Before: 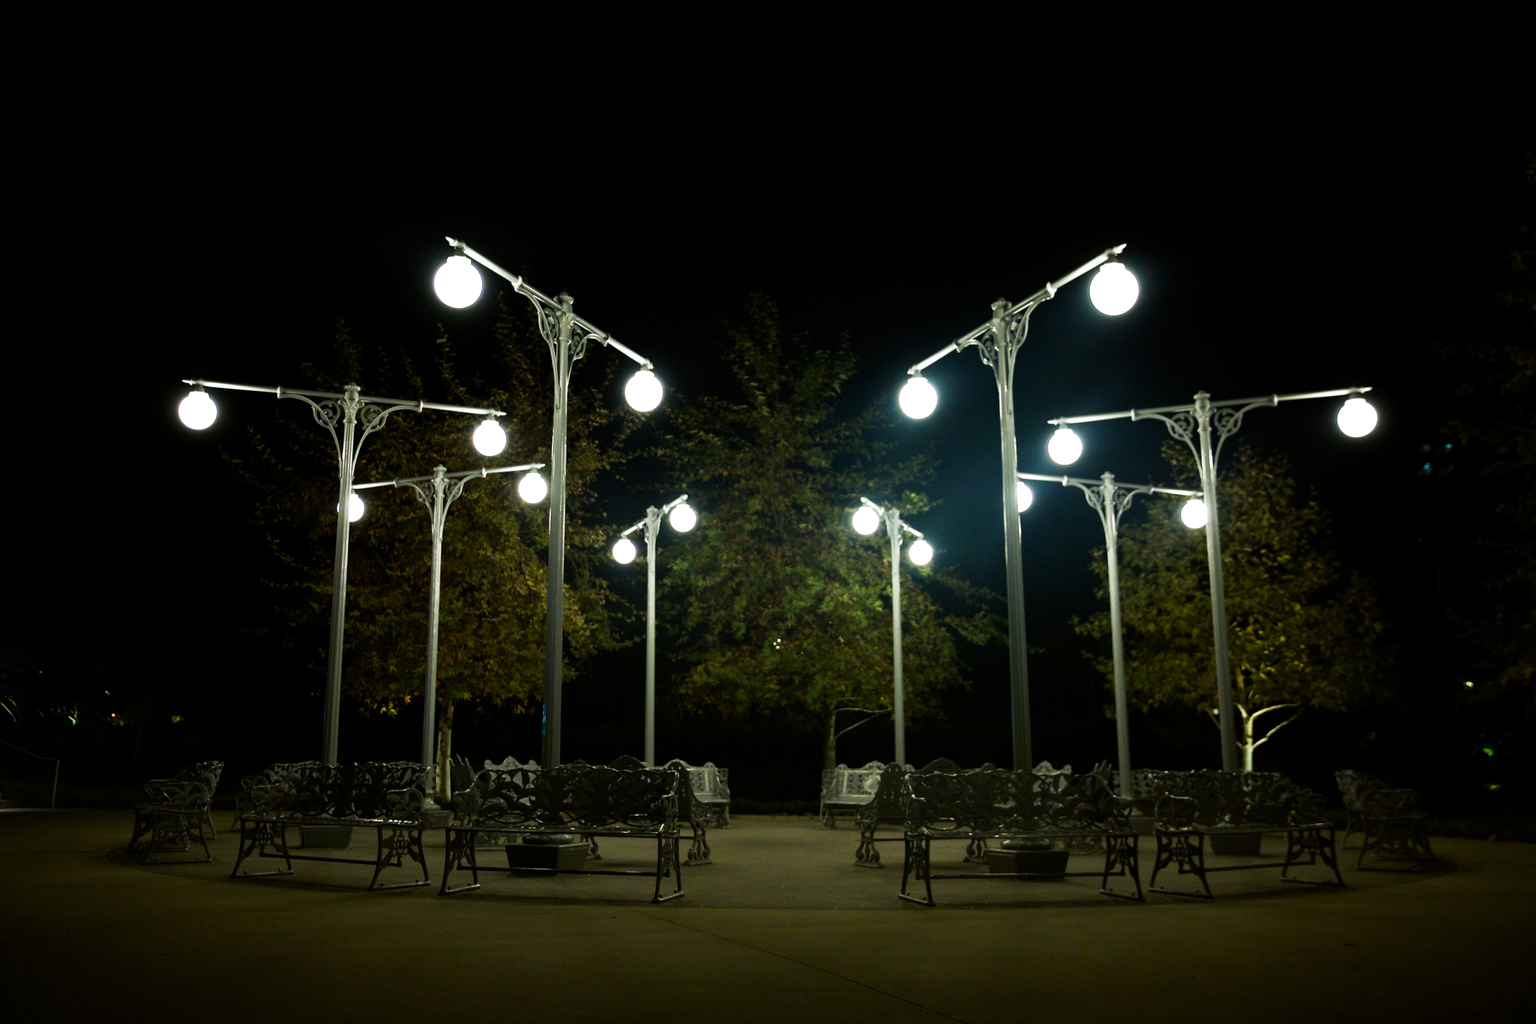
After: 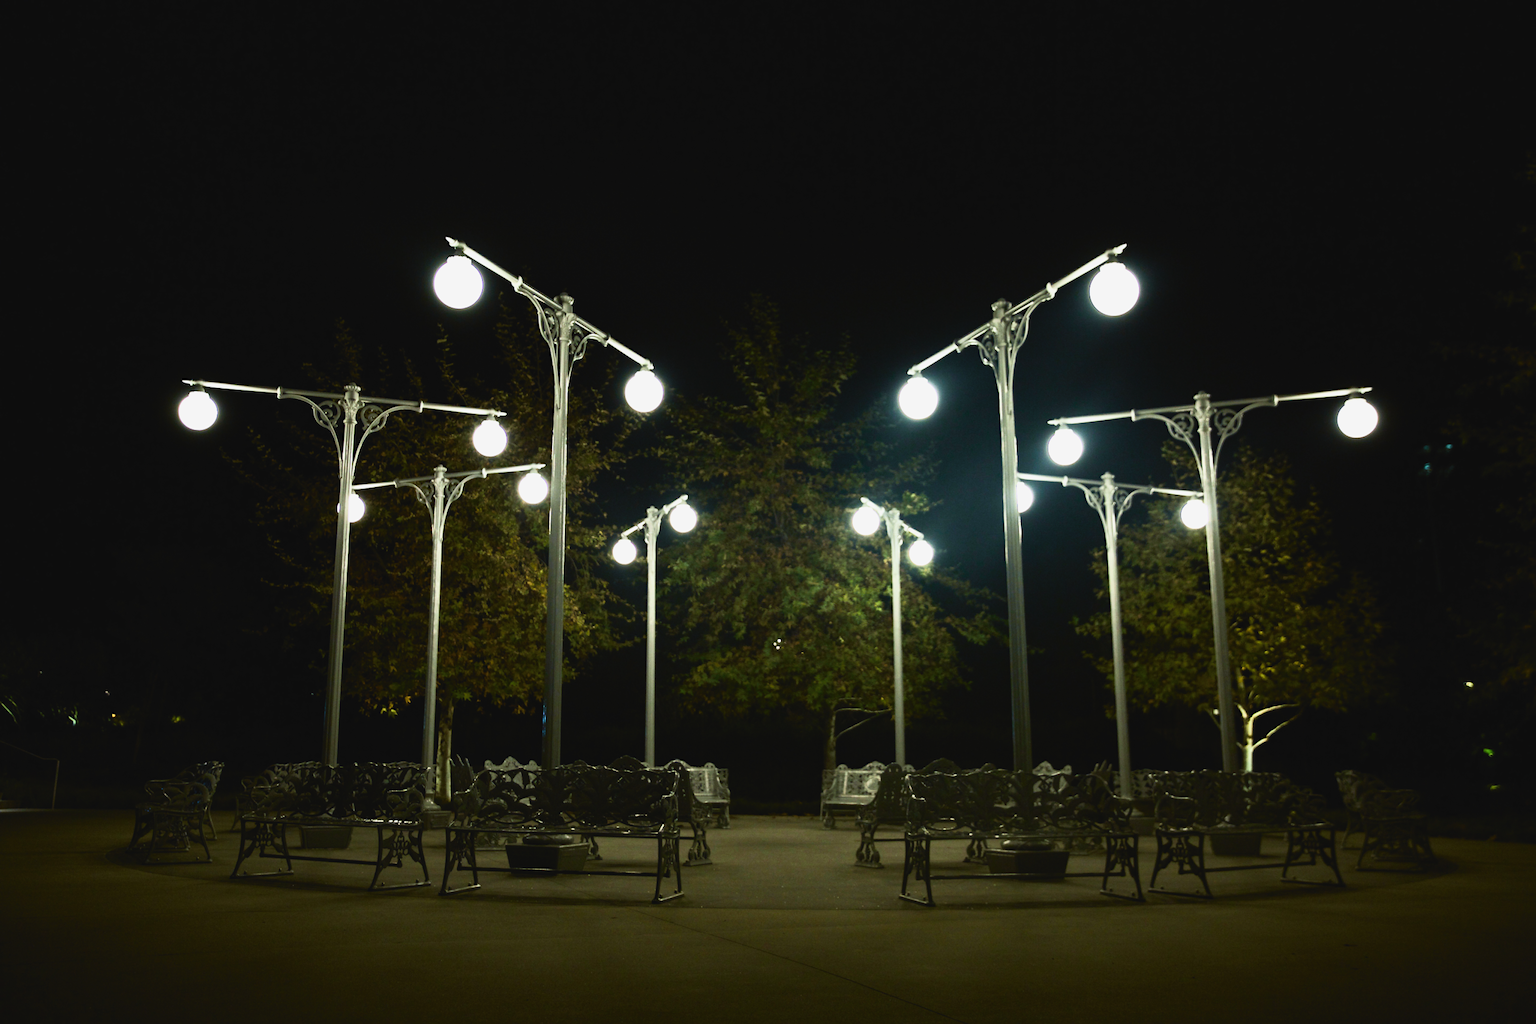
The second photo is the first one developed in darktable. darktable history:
tone curve: curves: ch0 [(0, 0.038) (0.193, 0.212) (0.461, 0.502) (0.629, 0.731) (0.838, 0.916) (1, 0.967)]; ch1 [(0, 0) (0.35, 0.356) (0.45, 0.453) (0.504, 0.503) (0.532, 0.524) (0.558, 0.559) (0.735, 0.762) (1, 1)]; ch2 [(0, 0) (0.281, 0.266) (0.456, 0.469) (0.5, 0.5) (0.533, 0.545) (0.606, 0.607) (0.646, 0.654) (1, 1)], color space Lab, independent channels, preserve colors none
